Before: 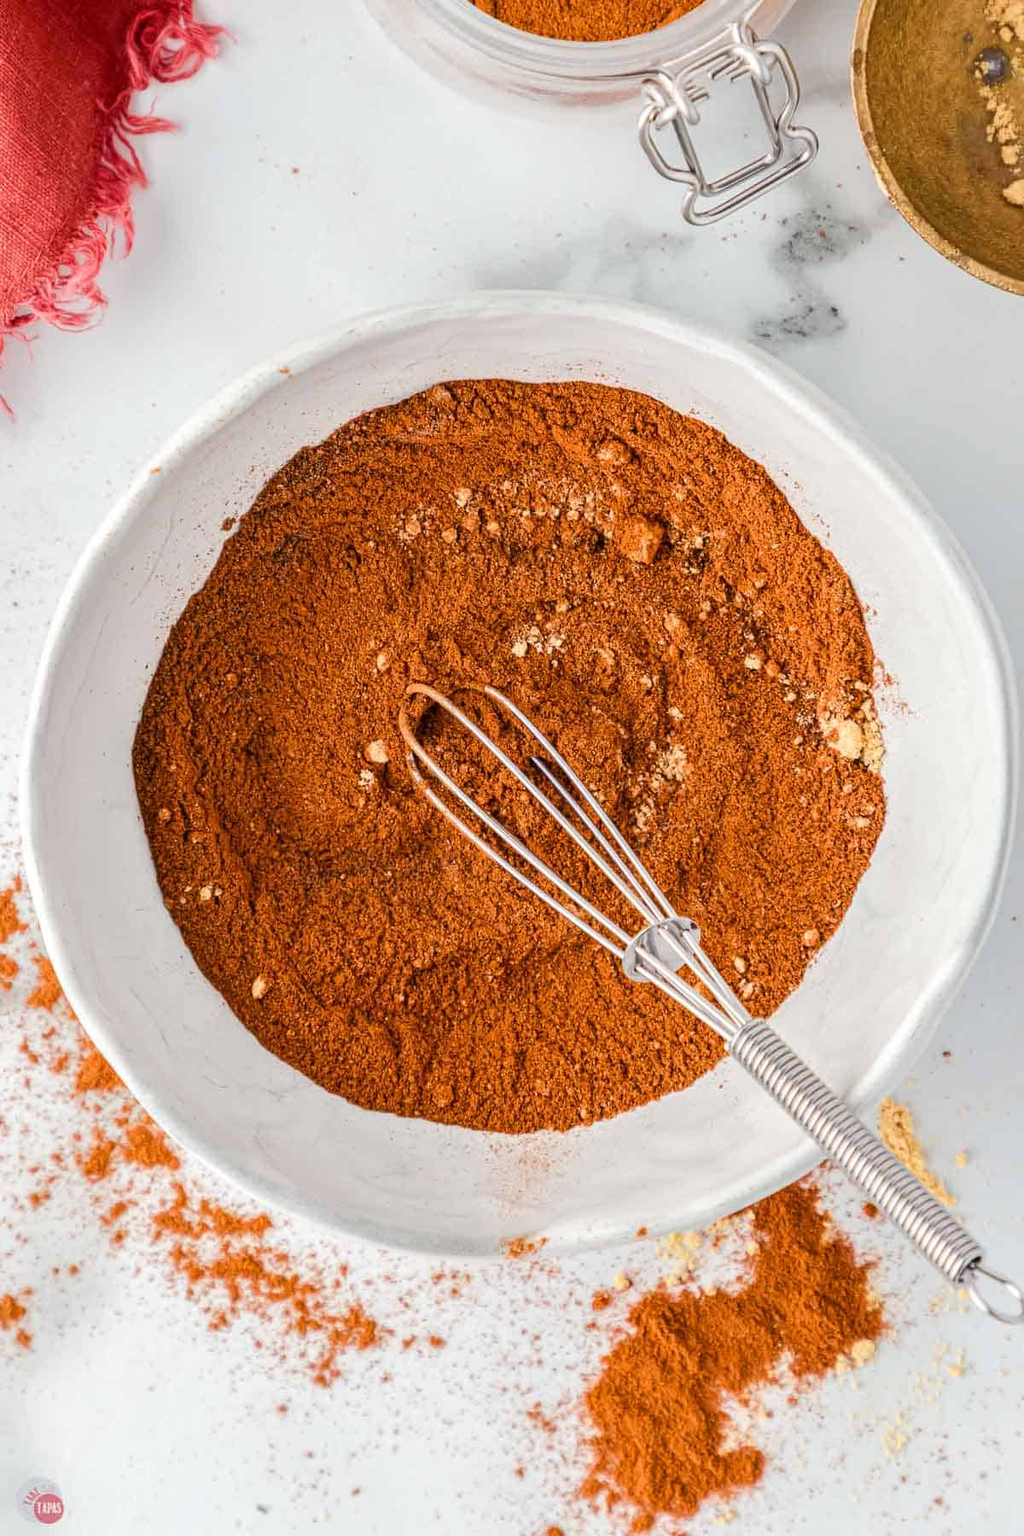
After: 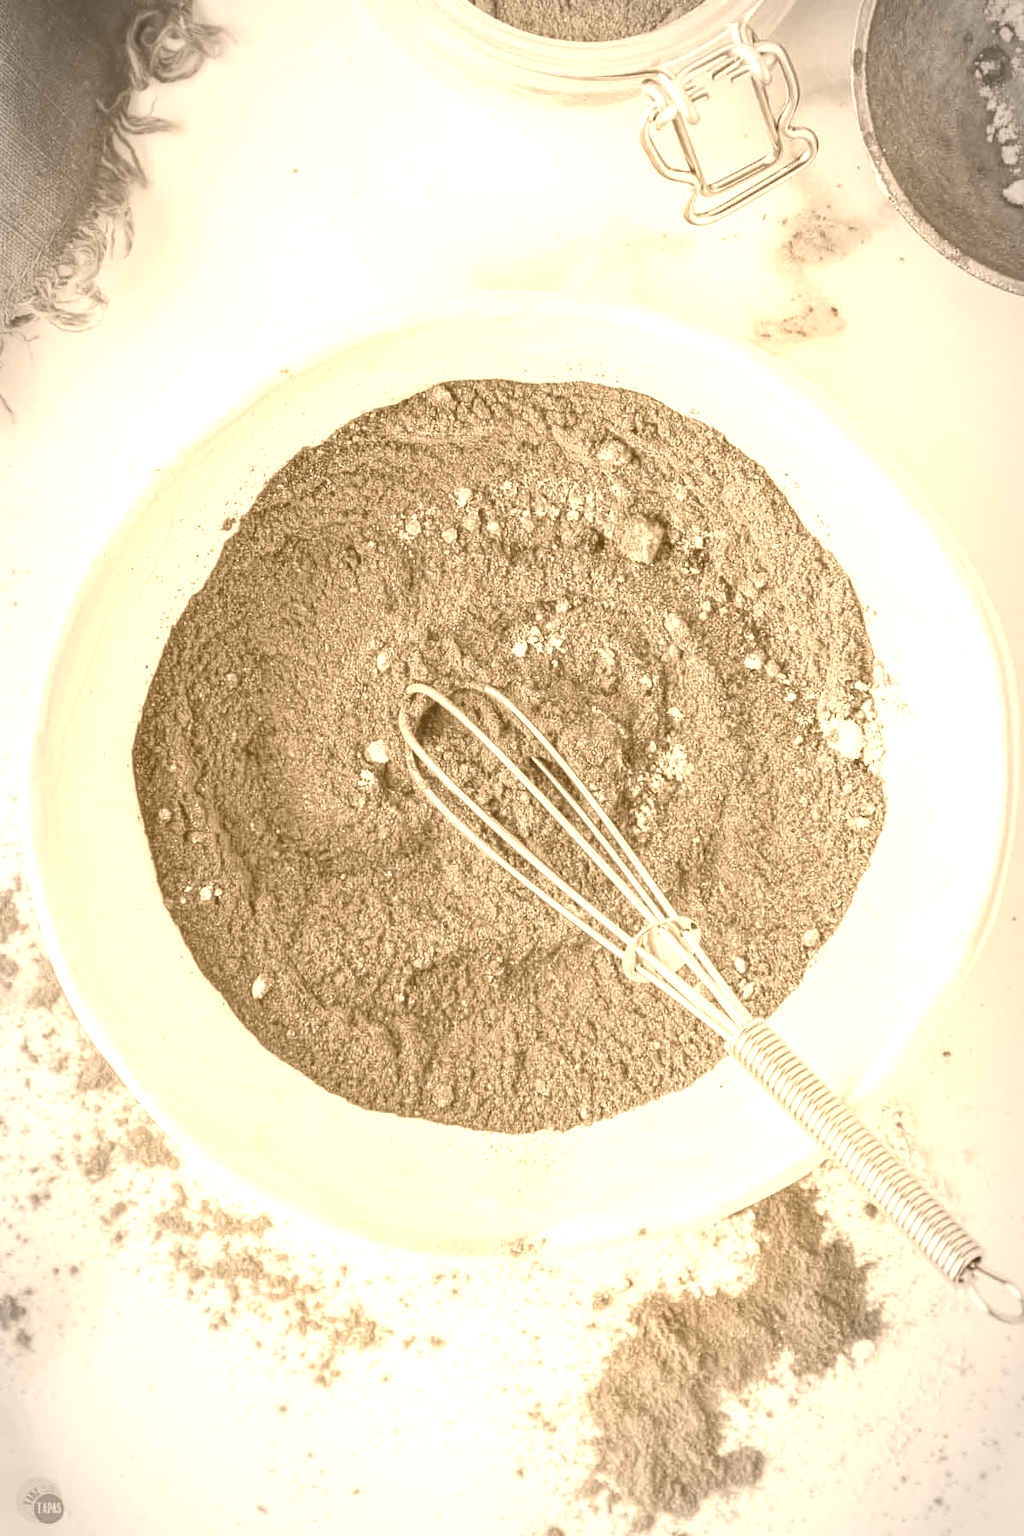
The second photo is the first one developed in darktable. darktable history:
vignetting: automatic ratio true
colorize: hue 28.8°, source mix 100%
